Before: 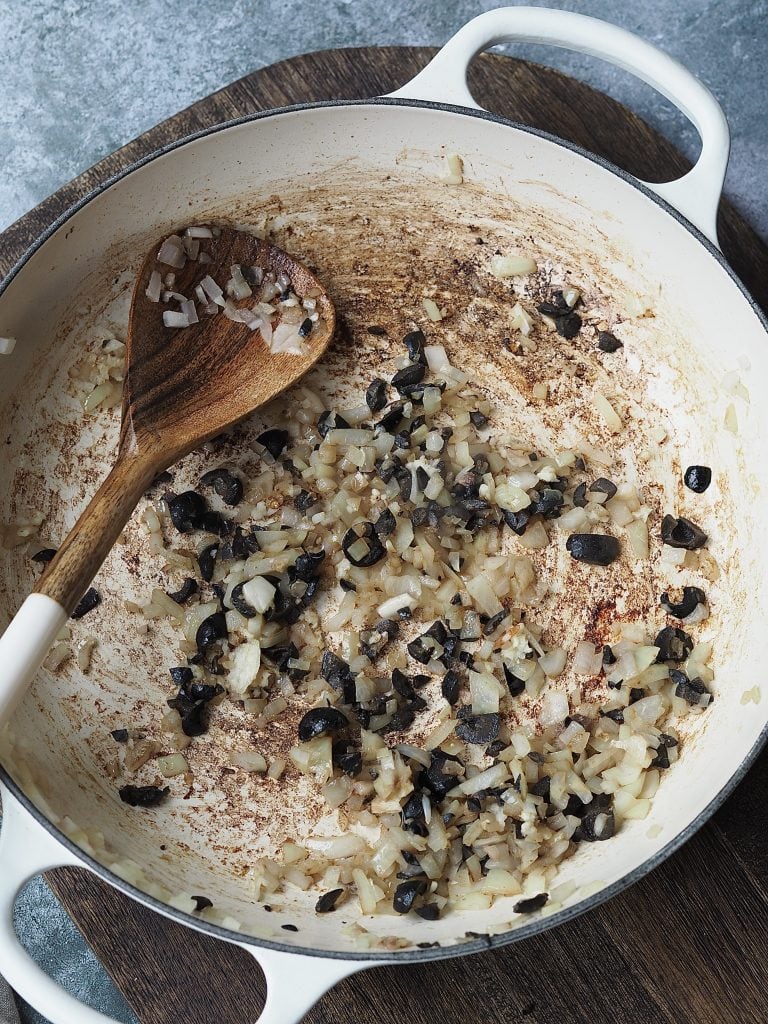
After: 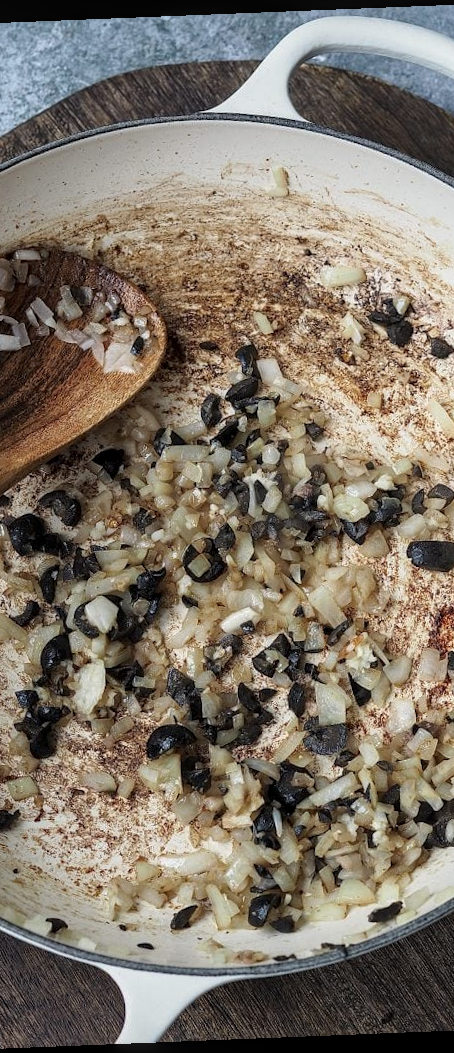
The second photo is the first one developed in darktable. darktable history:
crop and rotate: left 22.516%, right 21.234%
local contrast: on, module defaults
rotate and perspective: rotation -2.29°, automatic cropping off
